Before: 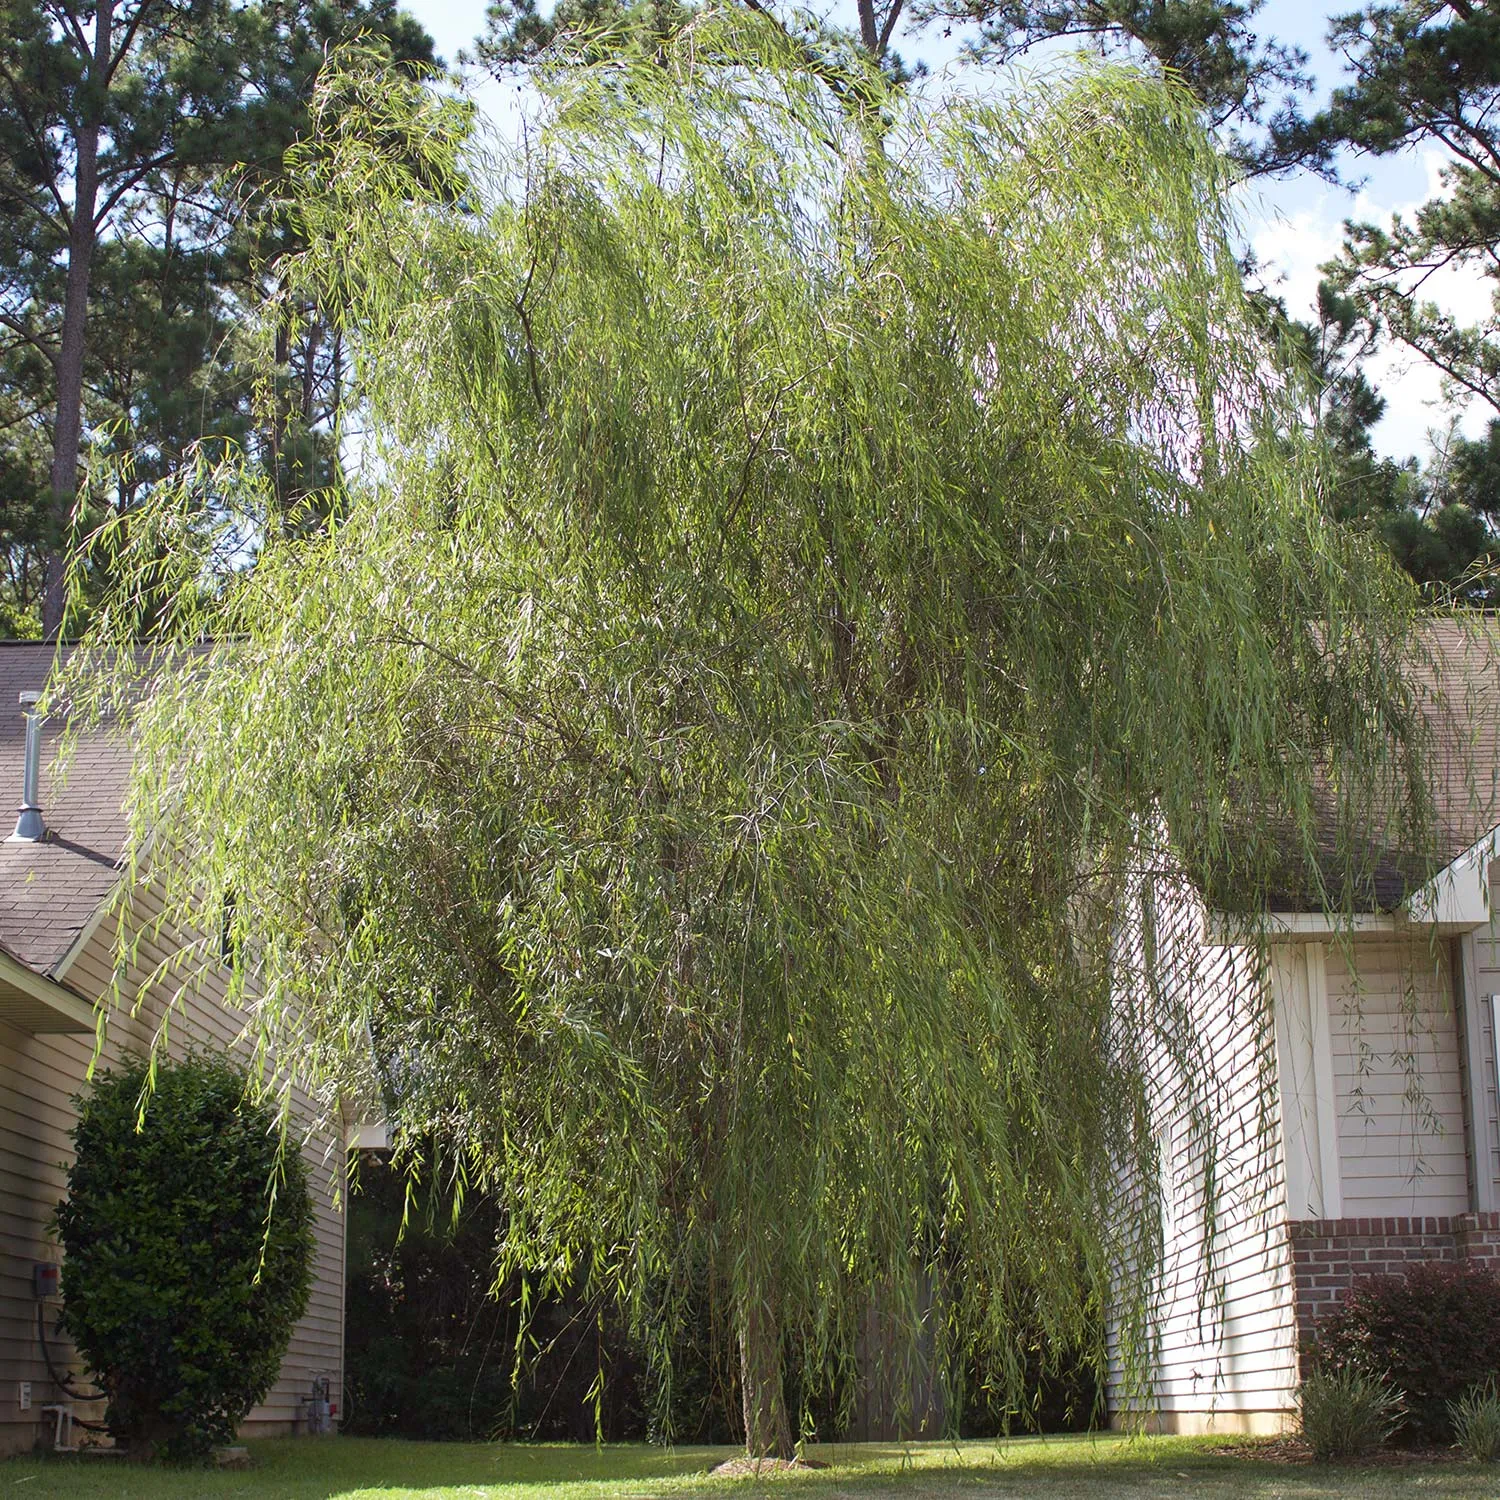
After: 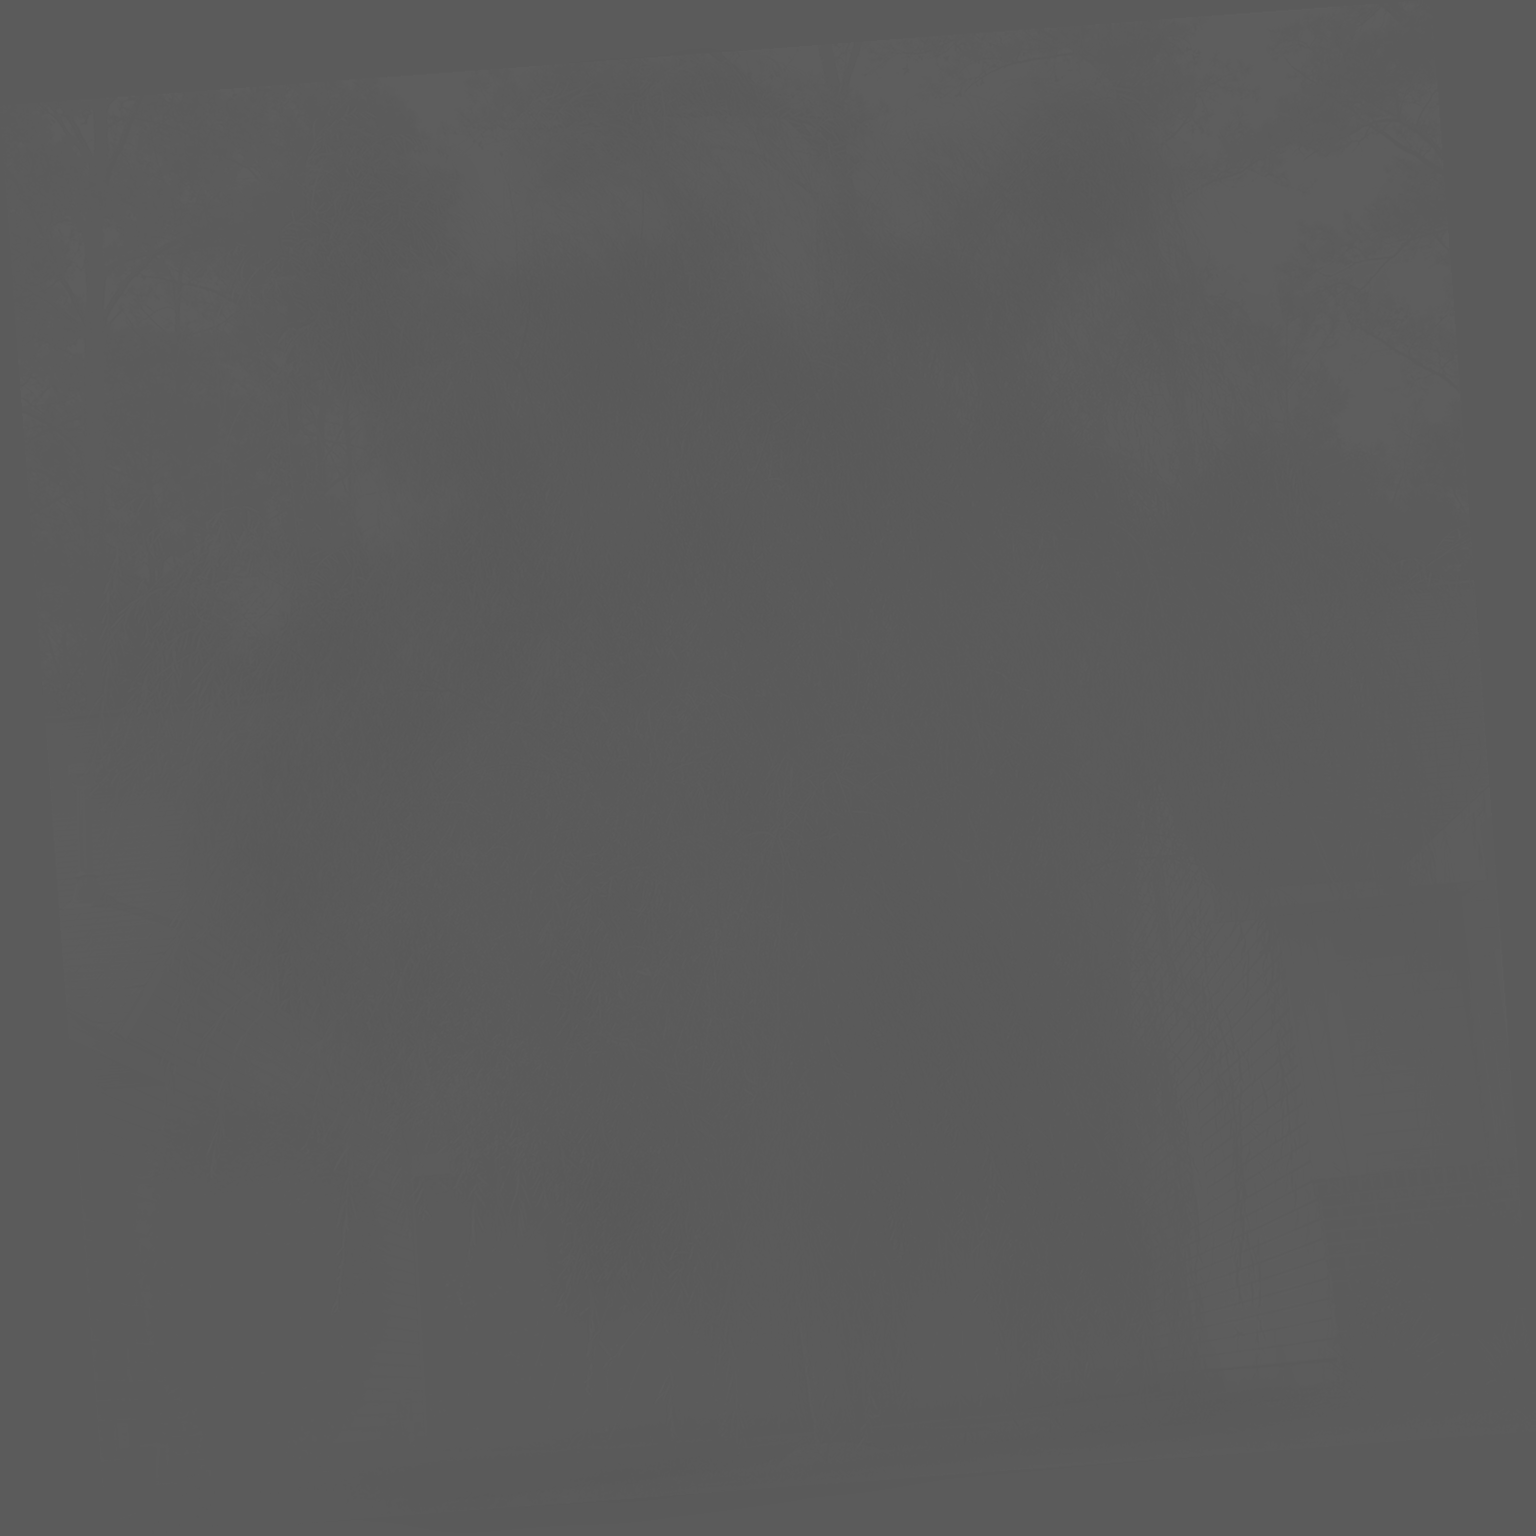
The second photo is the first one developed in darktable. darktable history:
color correction: highlights a* 1.12, highlights b* 24.26, shadows a* 15.58, shadows b* 24.26
monochrome: a -3.63, b -0.465
contrast brightness saturation: contrast -0.99, brightness -0.17, saturation 0.75
rotate and perspective: rotation -4.25°, automatic cropping off
vibrance: vibrance 10%
sharpen: on, module defaults
